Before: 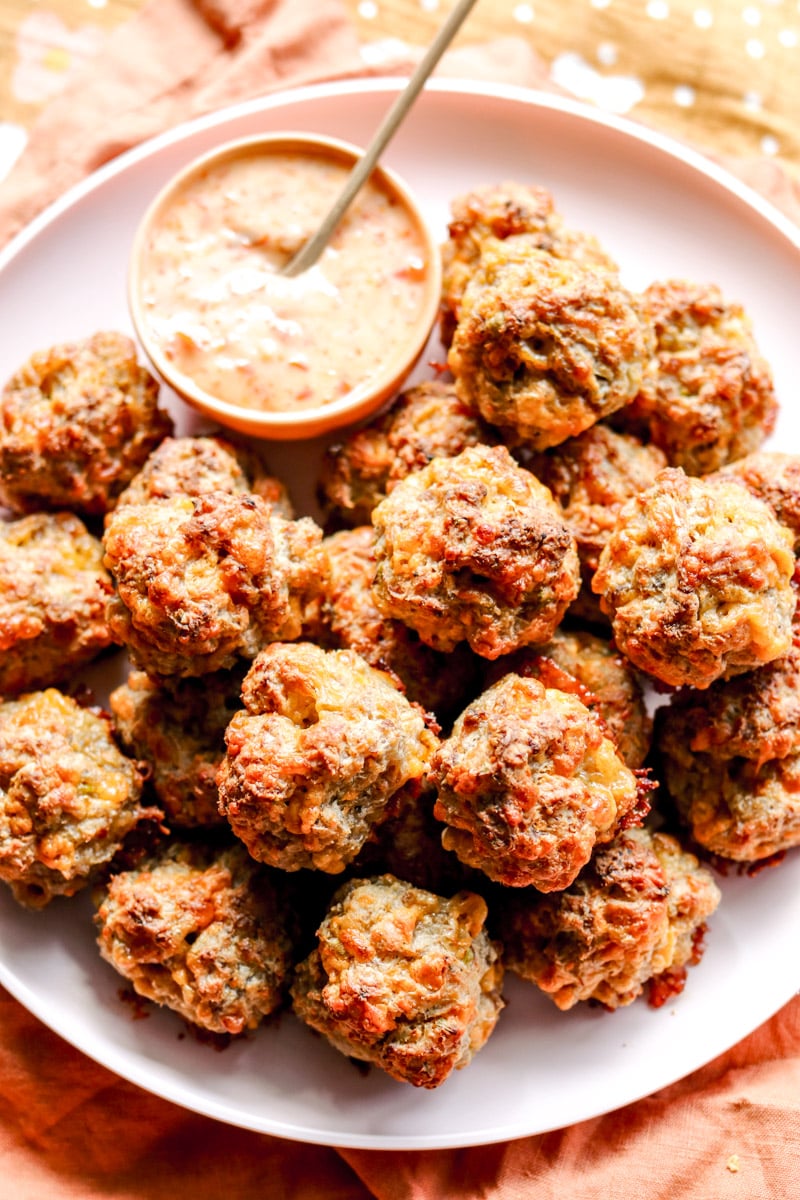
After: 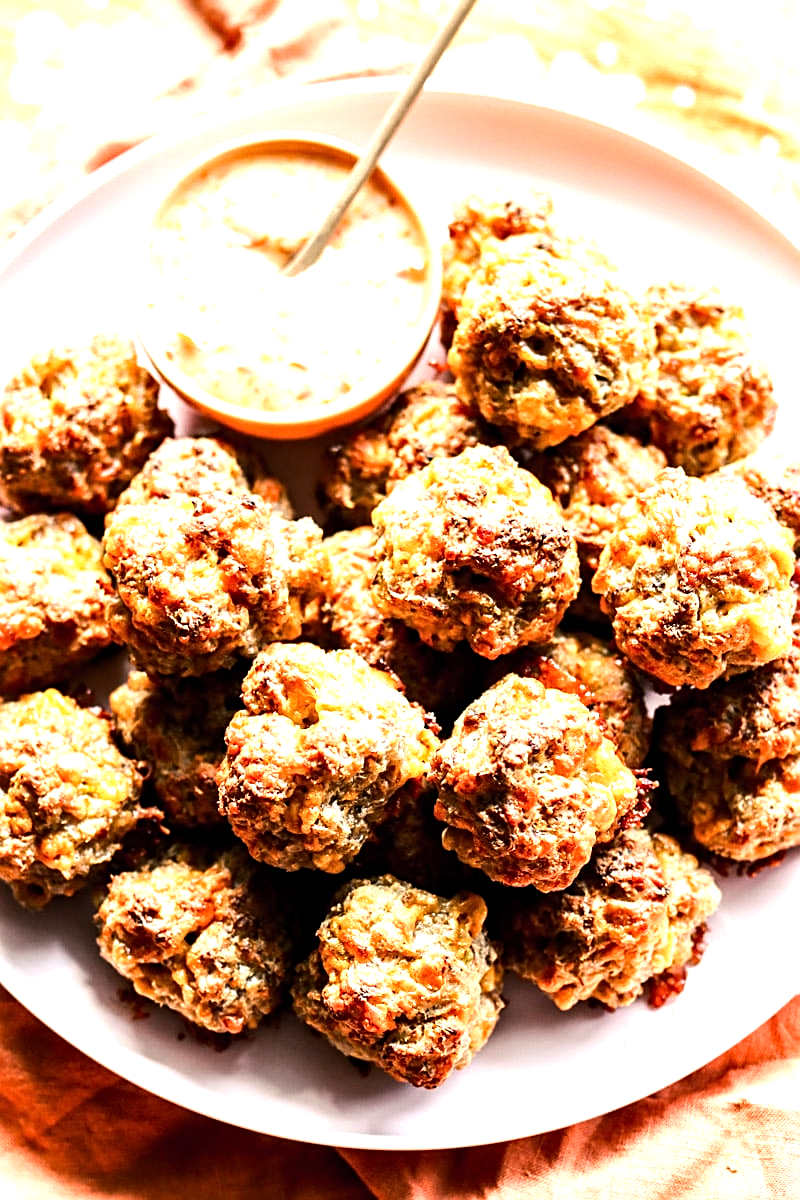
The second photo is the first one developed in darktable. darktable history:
sharpen: on, module defaults
tone equalizer: -8 EV -1.11 EV, -7 EV -0.98 EV, -6 EV -0.84 EV, -5 EV -0.568 EV, -3 EV 0.577 EV, -2 EV 0.87 EV, -1 EV 1 EV, +0 EV 1.07 EV, edges refinement/feathering 500, mask exposure compensation -1.57 EV, preserve details no
